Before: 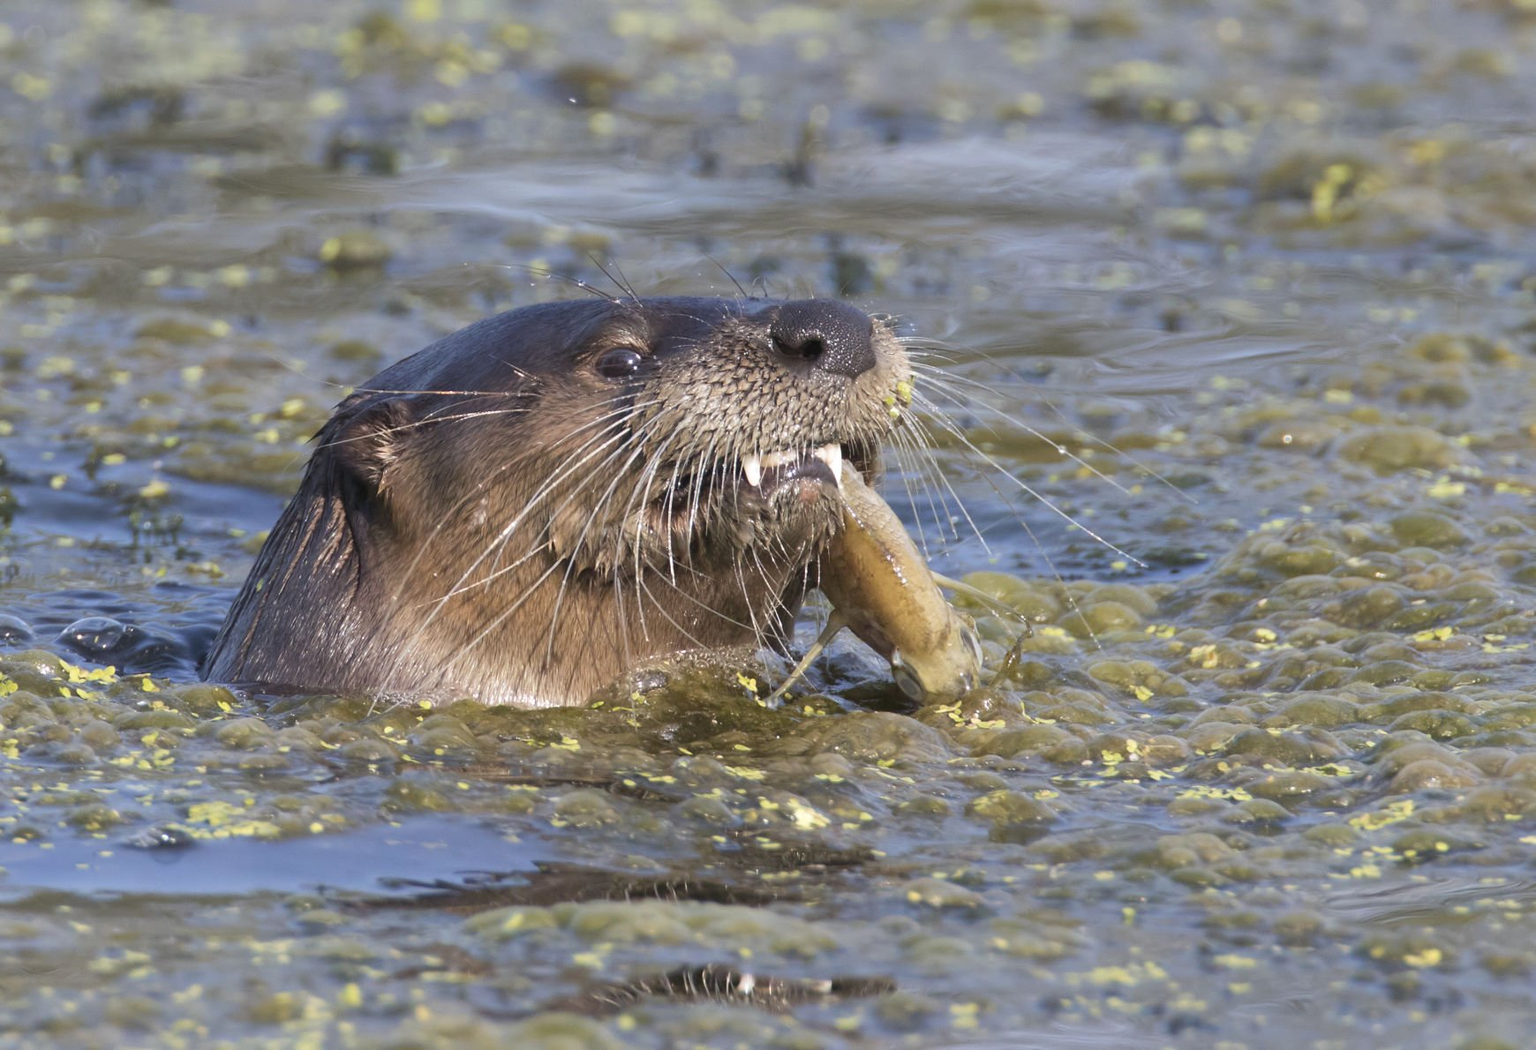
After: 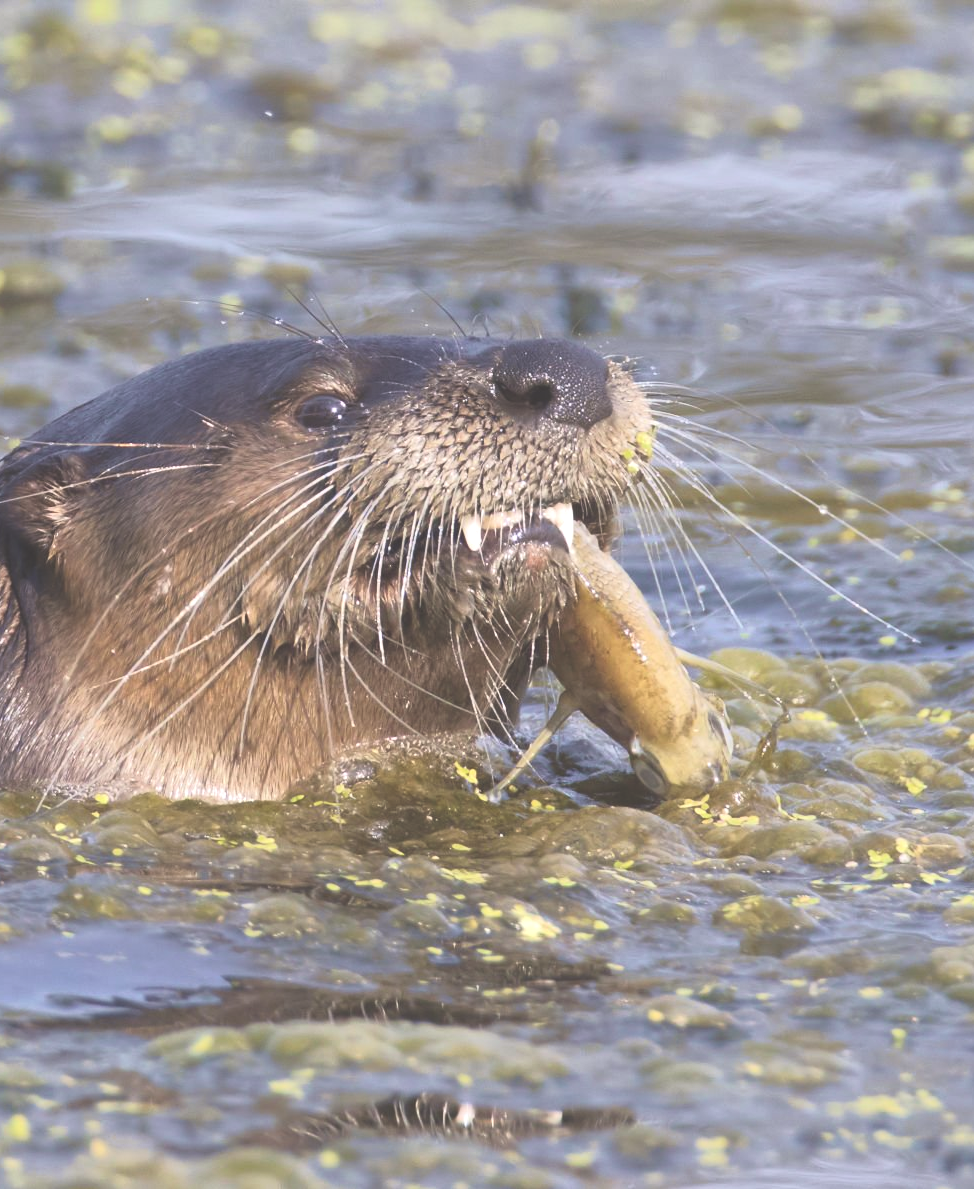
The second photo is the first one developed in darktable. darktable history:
crop: left 21.864%, right 22.121%, bottom 0.005%
contrast brightness saturation: contrast 0.071
exposure: black level correction -0.031, compensate exposure bias true, compensate highlight preservation false
tone equalizer: -8 EV -0.389 EV, -7 EV -0.39 EV, -6 EV -0.315 EV, -5 EV -0.207 EV, -3 EV 0.247 EV, -2 EV 0.36 EV, -1 EV 0.38 EV, +0 EV 0.402 EV
tone curve: curves: ch0 [(0.013, 0) (0.061, 0.068) (0.239, 0.256) (0.502, 0.505) (0.683, 0.676) (0.761, 0.773) (0.858, 0.858) (0.987, 0.945)]; ch1 [(0, 0) (0.172, 0.123) (0.304, 0.267) (0.414, 0.395) (0.472, 0.473) (0.502, 0.508) (0.521, 0.528) (0.583, 0.595) (0.654, 0.673) (0.728, 0.761) (1, 1)]; ch2 [(0, 0) (0.411, 0.424) (0.485, 0.476) (0.502, 0.502) (0.553, 0.557) (0.57, 0.576) (1, 1)], color space Lab, independent channels, preserve colors none
